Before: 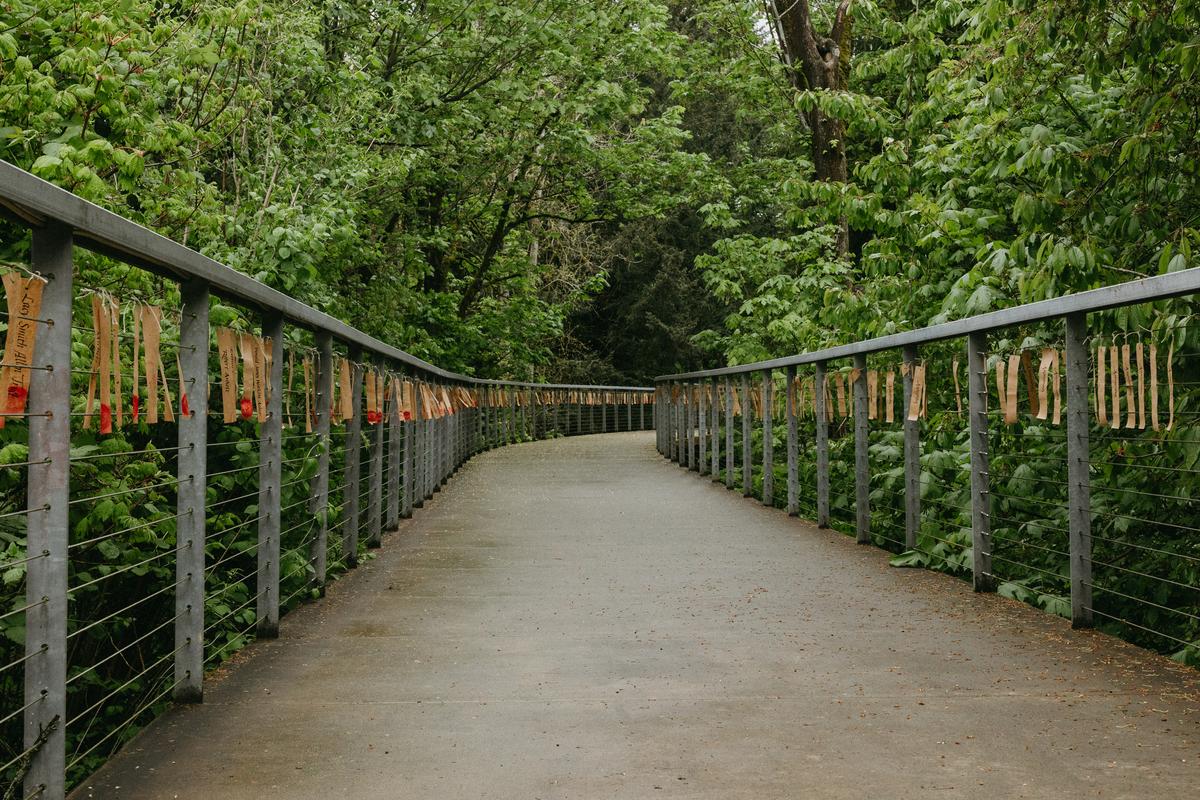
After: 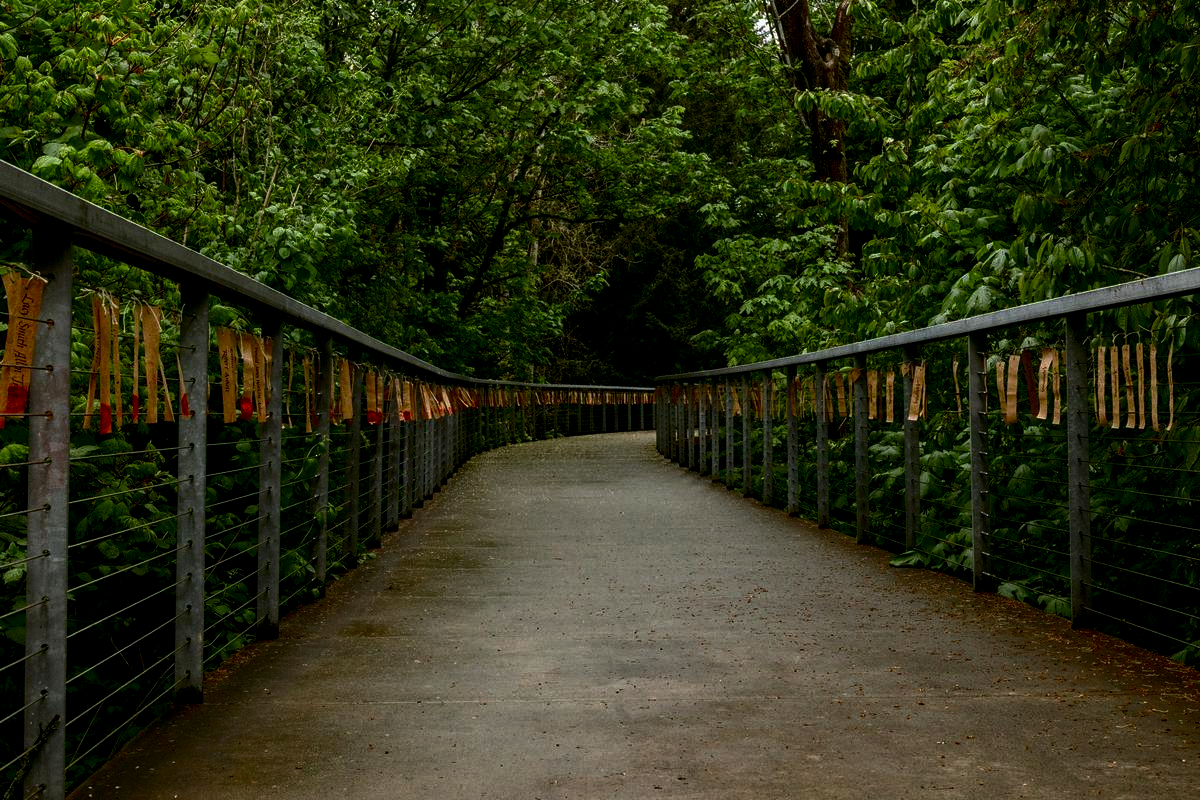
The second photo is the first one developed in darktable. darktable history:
contrast brightness saturation: contrast 0.19, brightness -0.236, saturation 0.106
base curve: curves: ch0 [(0, 0) (0.595, 0.418) (1, 1)], preserve colors none
local contrast: detail 130%
color balance rgb: power › hue 313.94°, perceptual saturation grading › global saturation 35.014%, perceptual saturation grading › highlights -24.75%, perceptual saturation grading › shadows 24.062%, perceptual brilliance grading › highlights 7.361%, perceptual brilliance grading › mid-tones 3.911%, perceptual brilliance grading › shadows 2.13%
